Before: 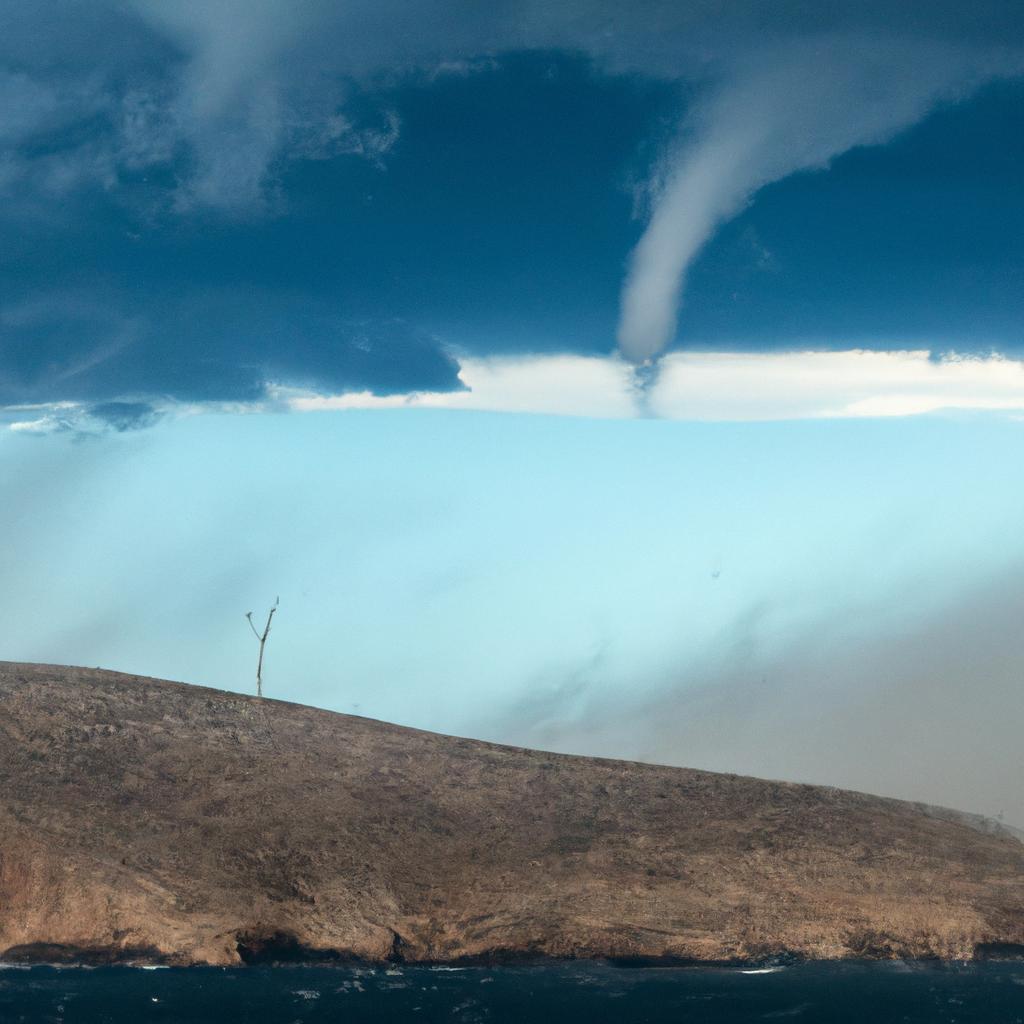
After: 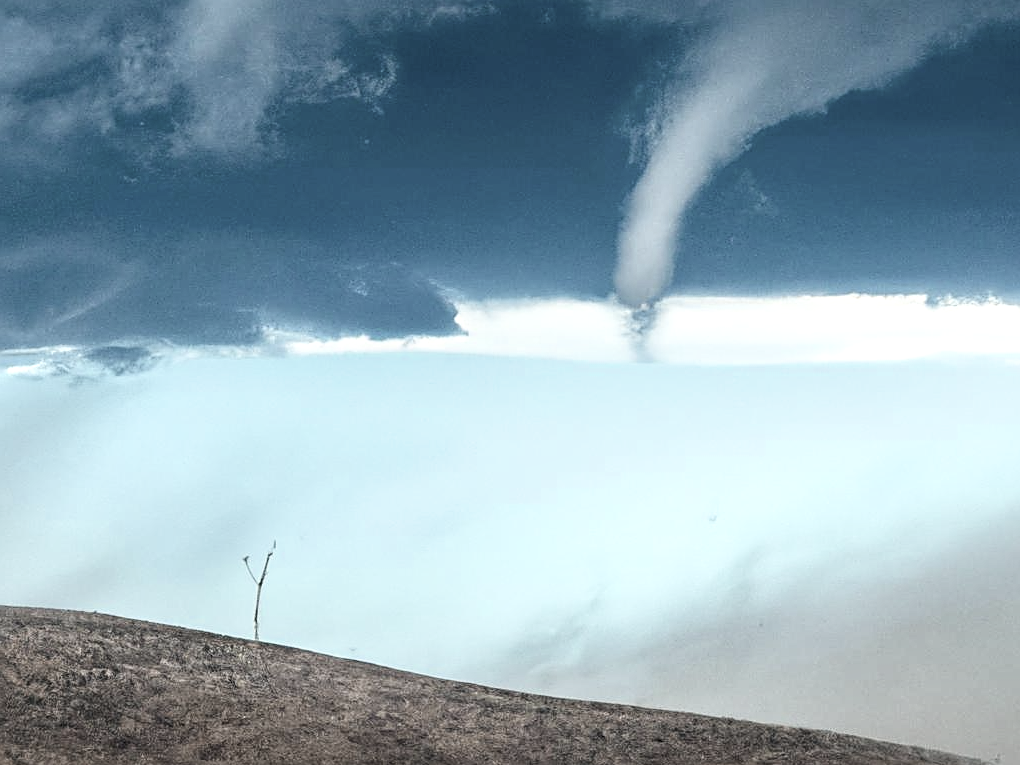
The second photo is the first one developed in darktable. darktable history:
exposure: compensate highlight preservation false
crop: left 0.362%, top 5.494%, bottom 19.744%
local contrast: highlights 93%, shadows 88%, detail 160%, midtone range 0.2
sharpen: on, module defaults
color balance rgb: perceptual saturation grading › global saturation 0.1%, perceptual brilliance grading › global brilliance 11.807%, contrast -19.435%
filmic rgb: black relative exposure -6.42 EV, white relative exposure 2.42 EV, target white luminance 99.919%, hardness 5.3, latitude 0.662%, contrast 1.418, highlights saturation mix 2.68%, iterations of high-quality reconstruction 0
contrast brightness saturation: contrast 0.102, saturation -0.371
